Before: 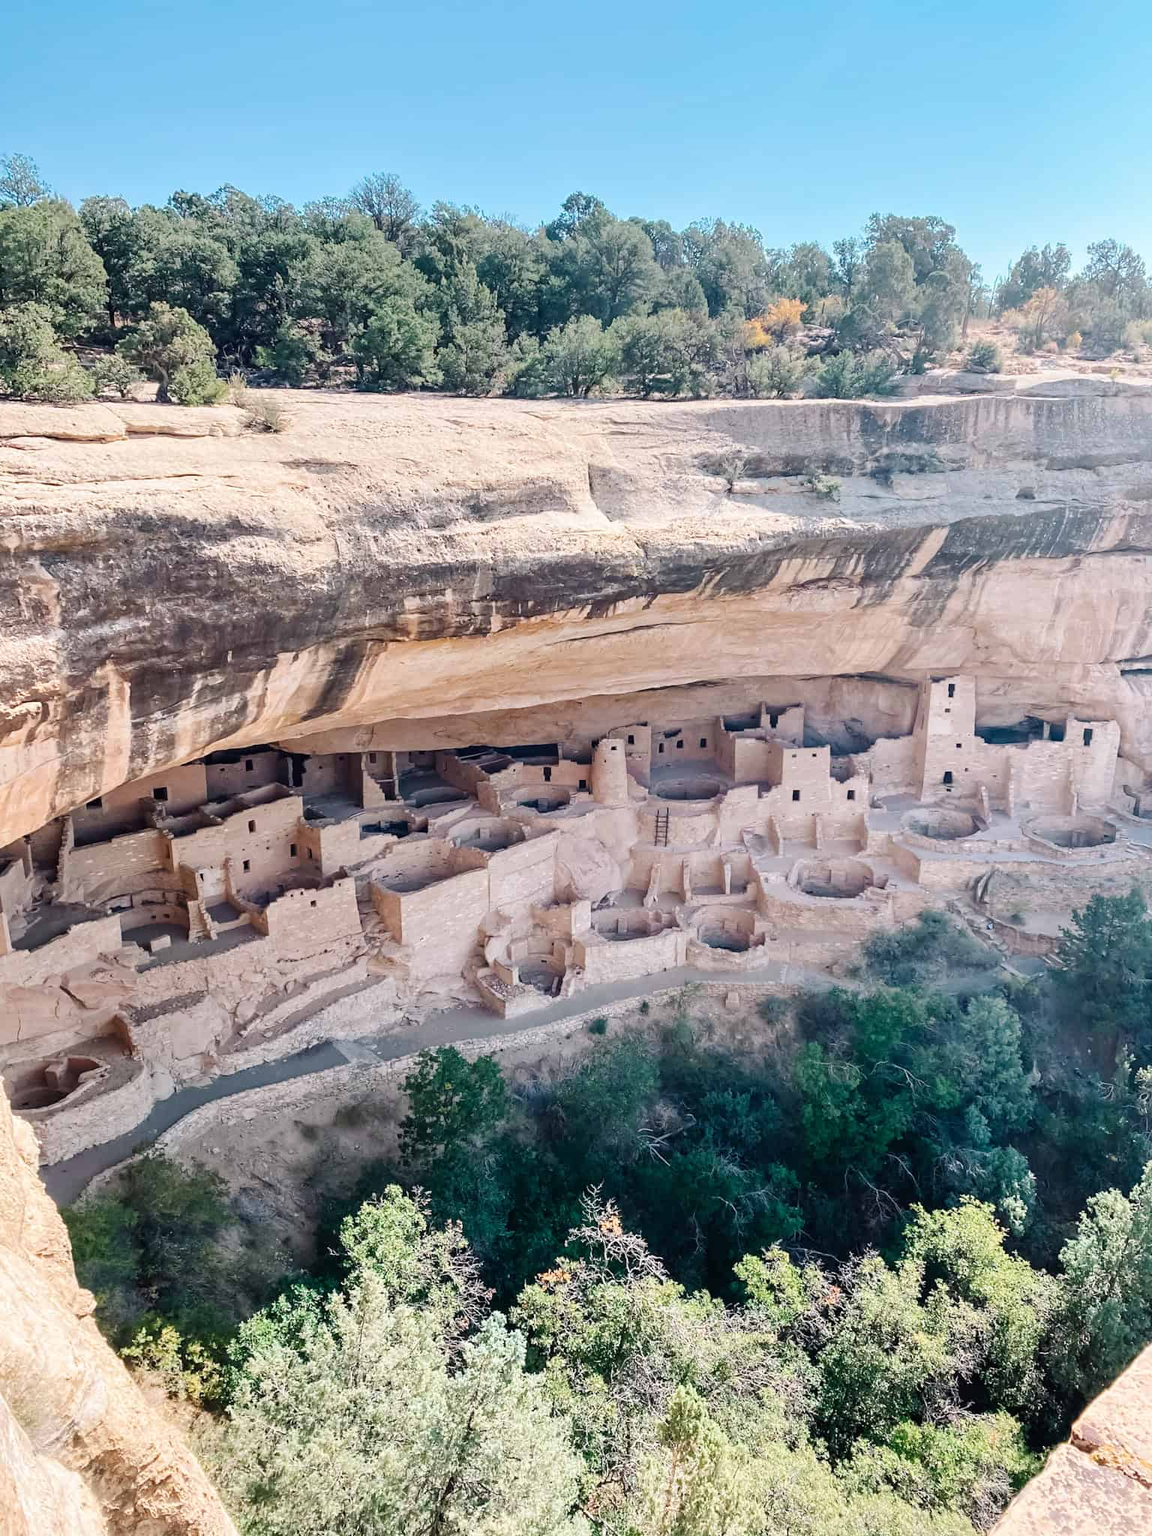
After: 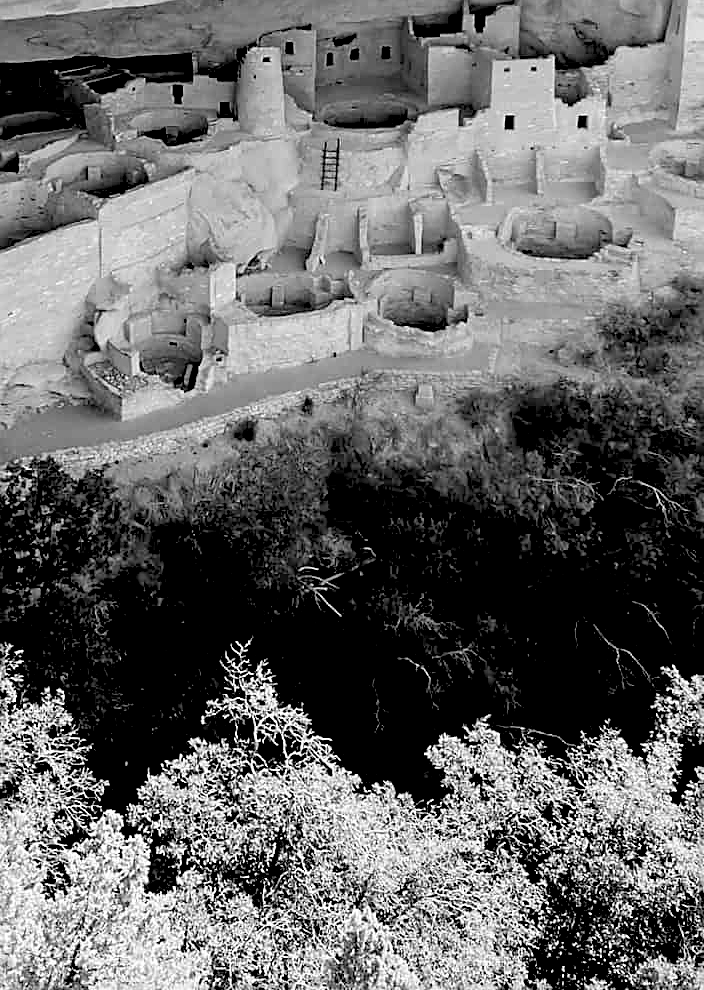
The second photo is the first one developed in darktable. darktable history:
exposure: black level correction 0.047, exposure 0.013 EV, compensate highlight preservation false
crop: left 35.976%, top 45.819%, right 18.162%, bottom 5.807%
color correction: highlights a* 0.816, highlights b* 2.78, saturation 1.1
sharpen: on, module defaults
monochrome: on, module defaults
